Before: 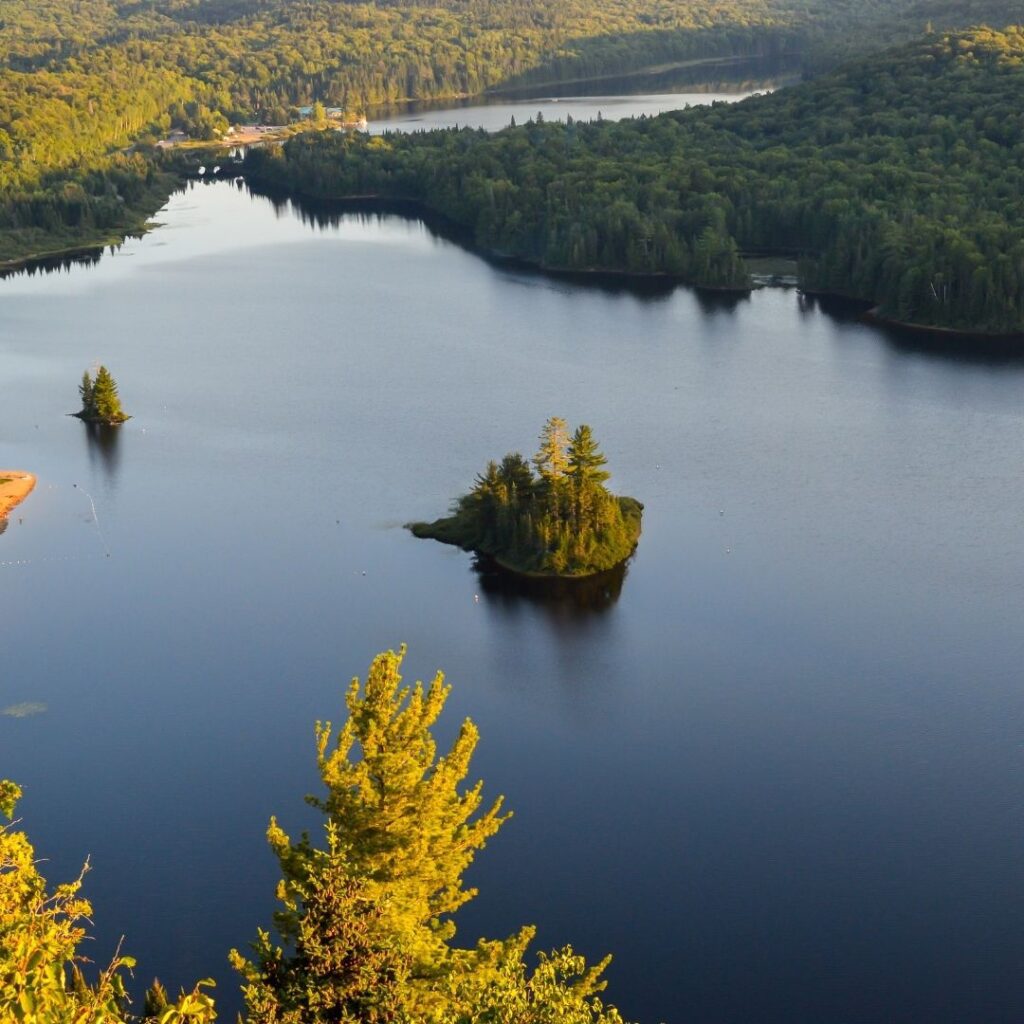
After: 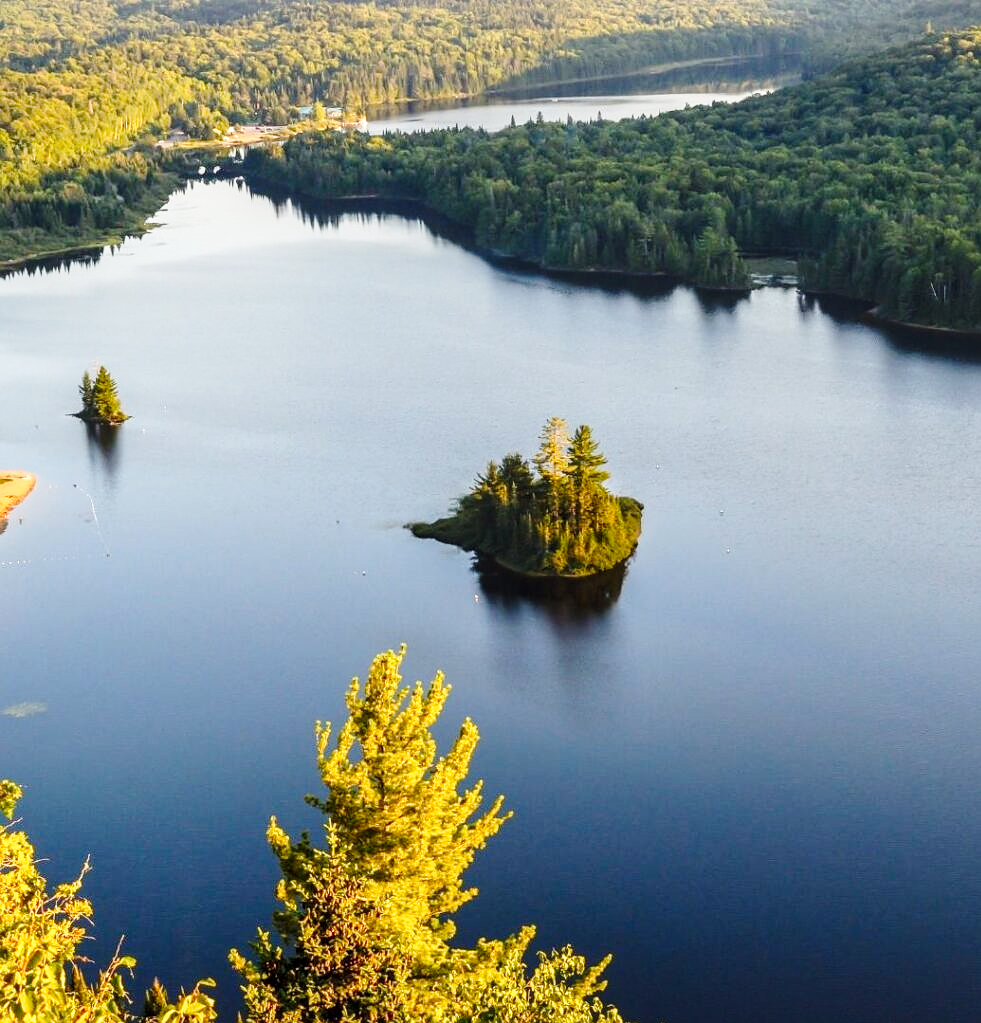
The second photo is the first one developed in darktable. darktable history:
crop: right 4.126%, bottom 0.031%
base curve: curves: ch0 [(0, 0) (0.028, 0.03) (0.121, 0.232) (0.46, 0.748) (0.859, 0.968) (1, 1)], preserve colors none
local contrast: on, module defaults
sharpen: radius 1
